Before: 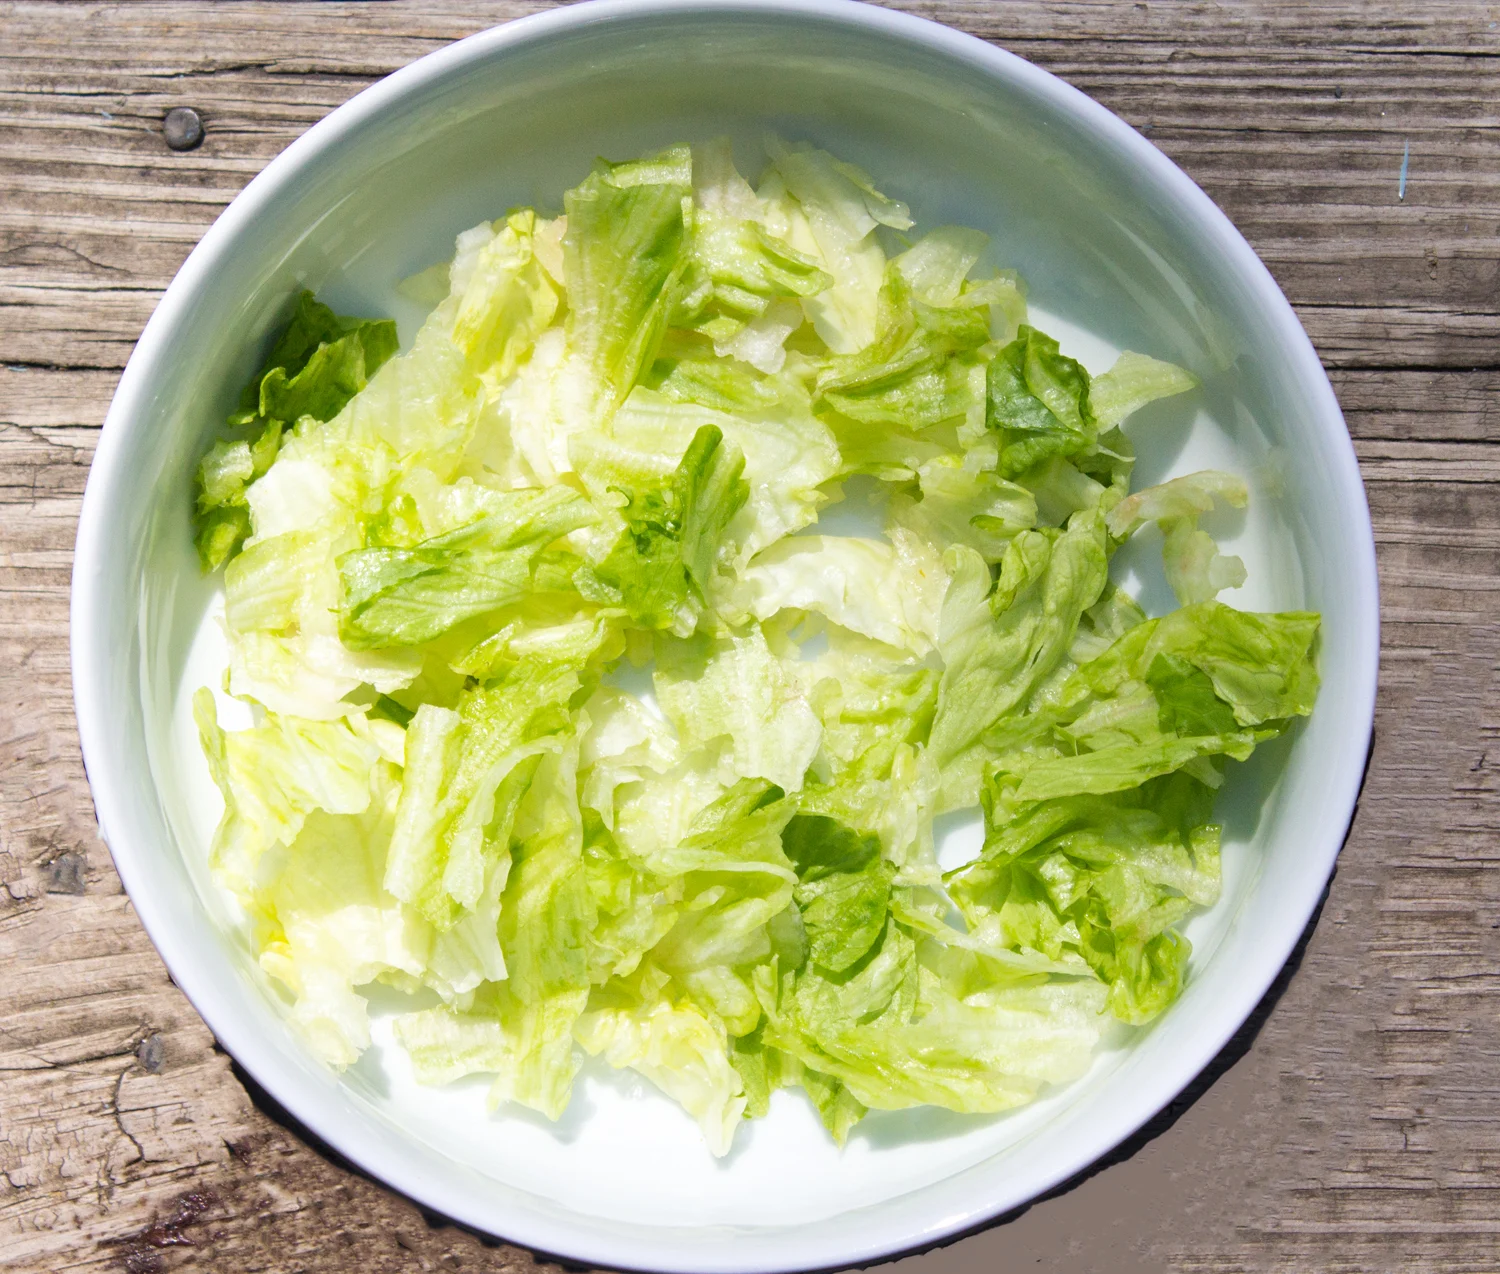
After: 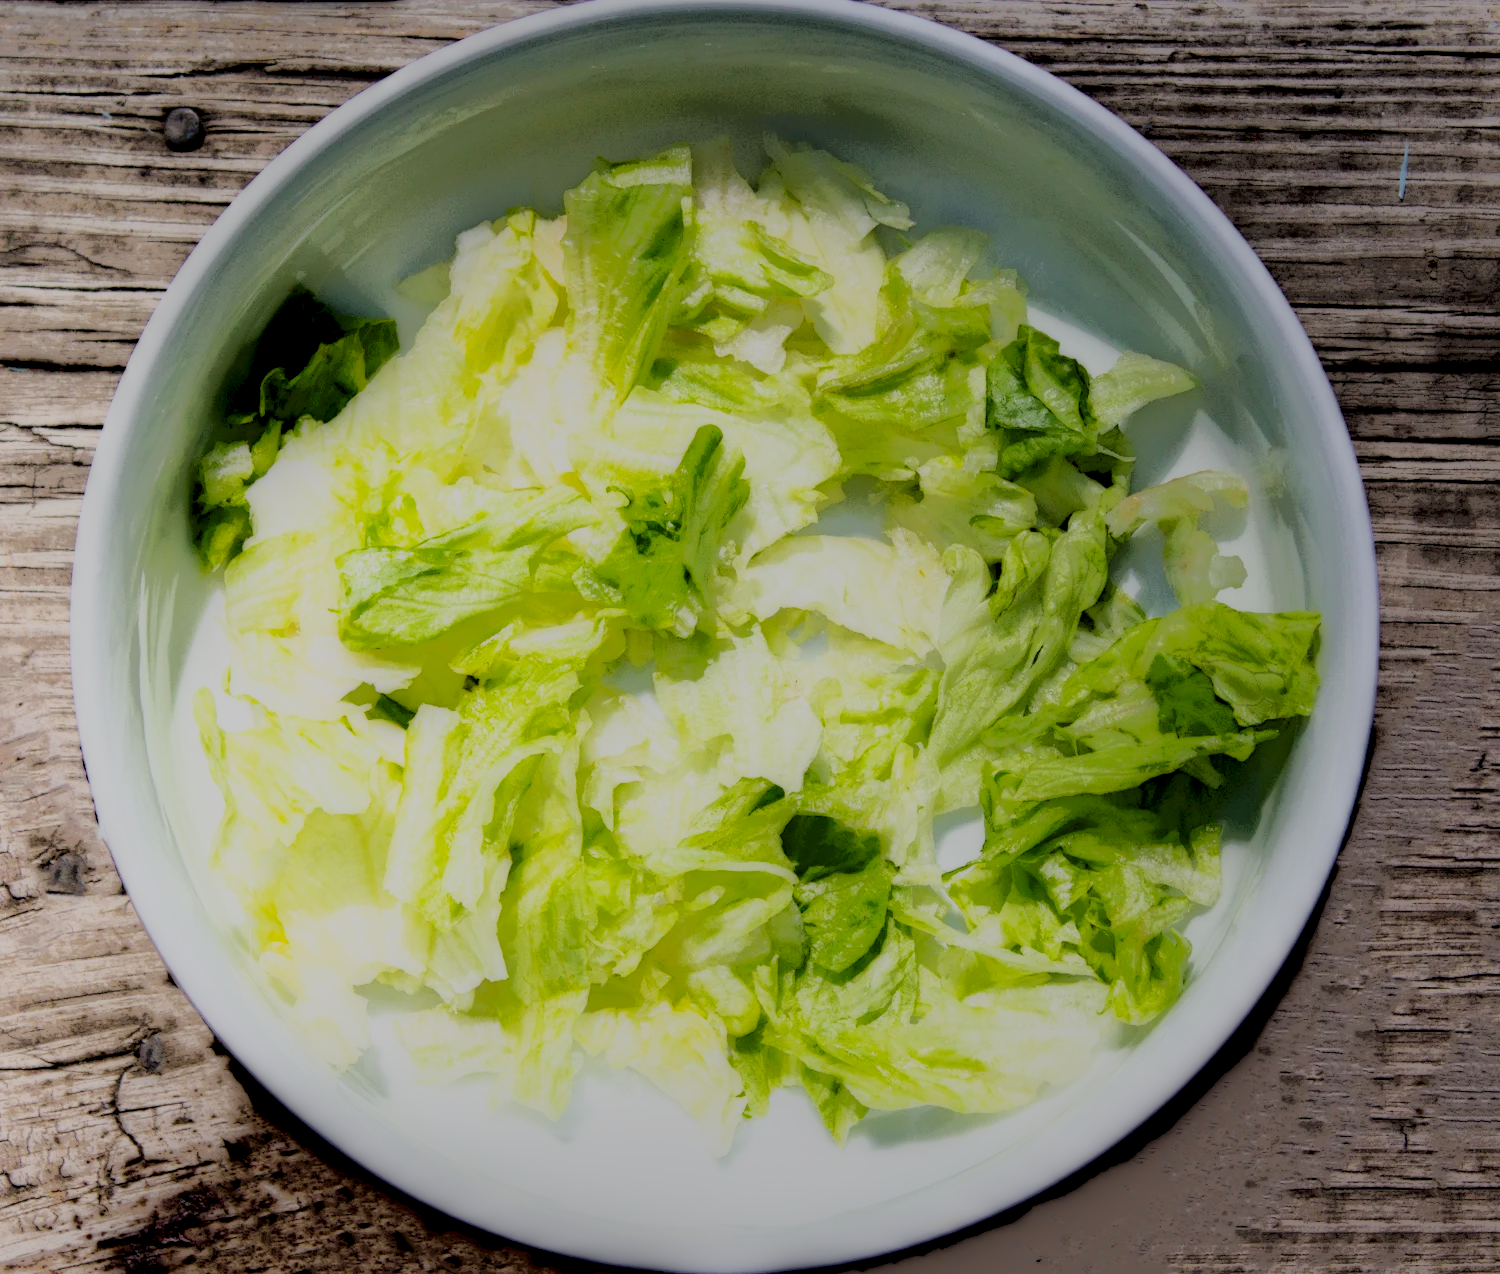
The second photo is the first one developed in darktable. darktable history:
local contrast: highlights 0%, shadows 199%, detail 164%, midtone range 0.005
color correction: highlights b* -0.028
filmic rgb: black relative exposure -5.04 EV, white relative exposure 3.96 EV, threshold 3.04 EV, hardness 2.87, contrast 1.299, highlights saturation mix -31.37%, enable highlight reconstruction true
contrast brightness saturation: contrast 0.072
